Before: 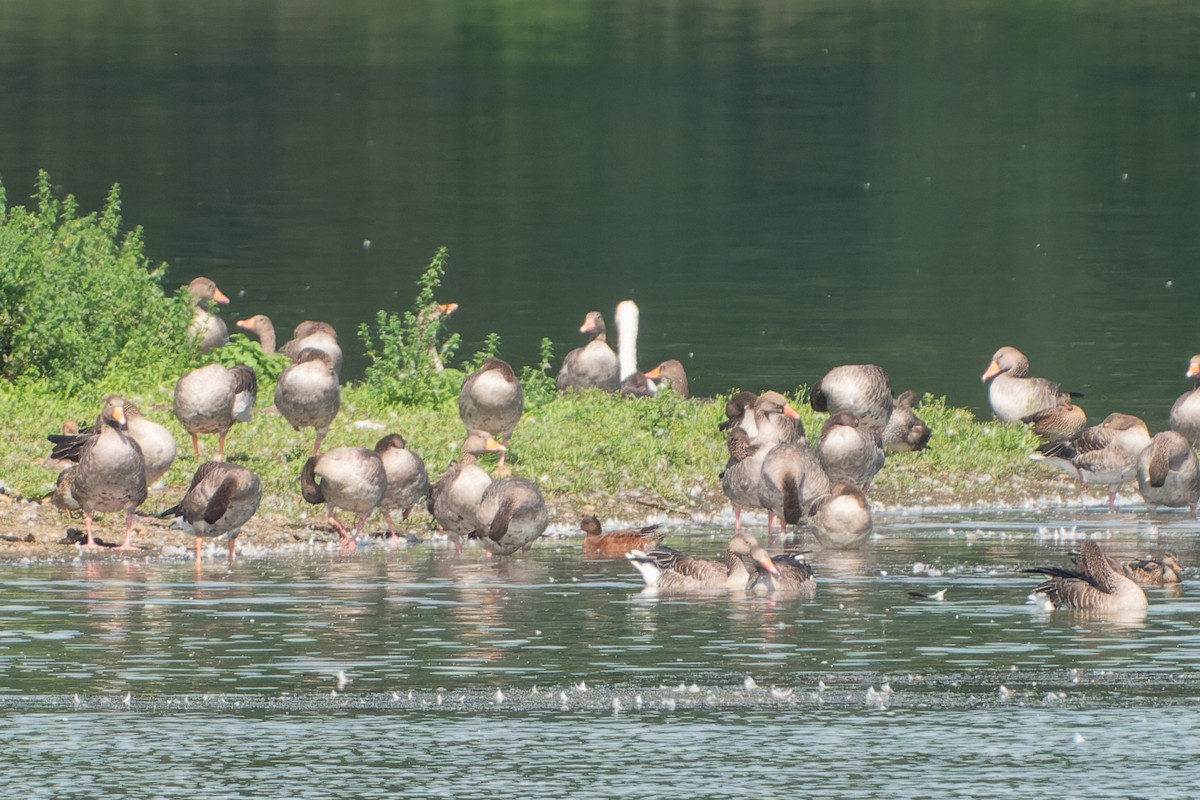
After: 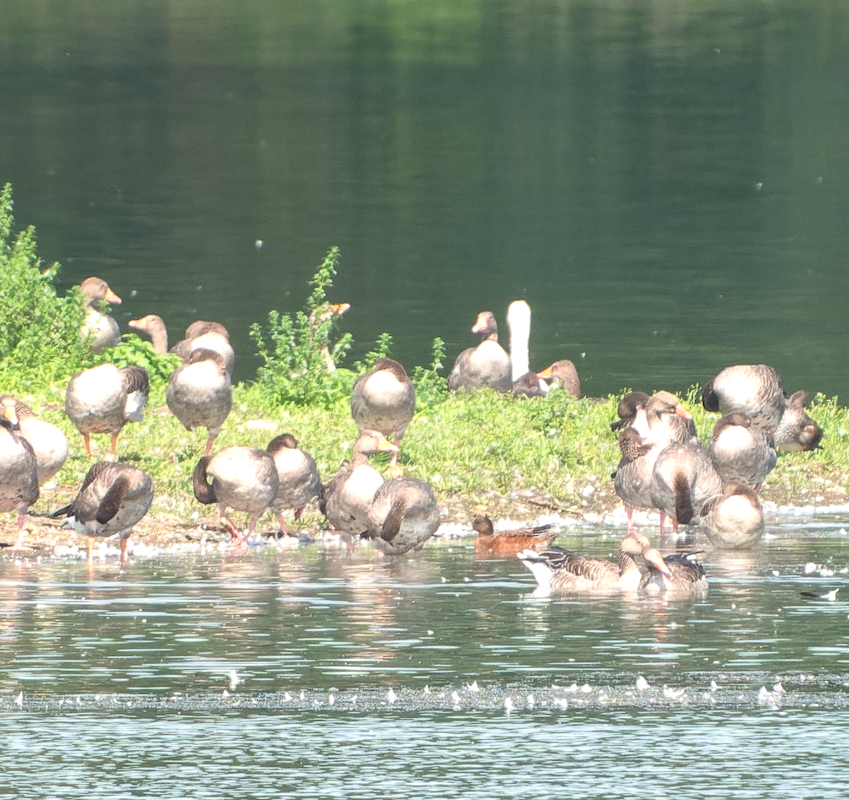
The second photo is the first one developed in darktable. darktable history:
crop and rotate: left 9.061%, right 20.142%
exposure: black level correction 0, exposure 0.7 EV, compensate exposure bias true, compensate highlight preservation false
